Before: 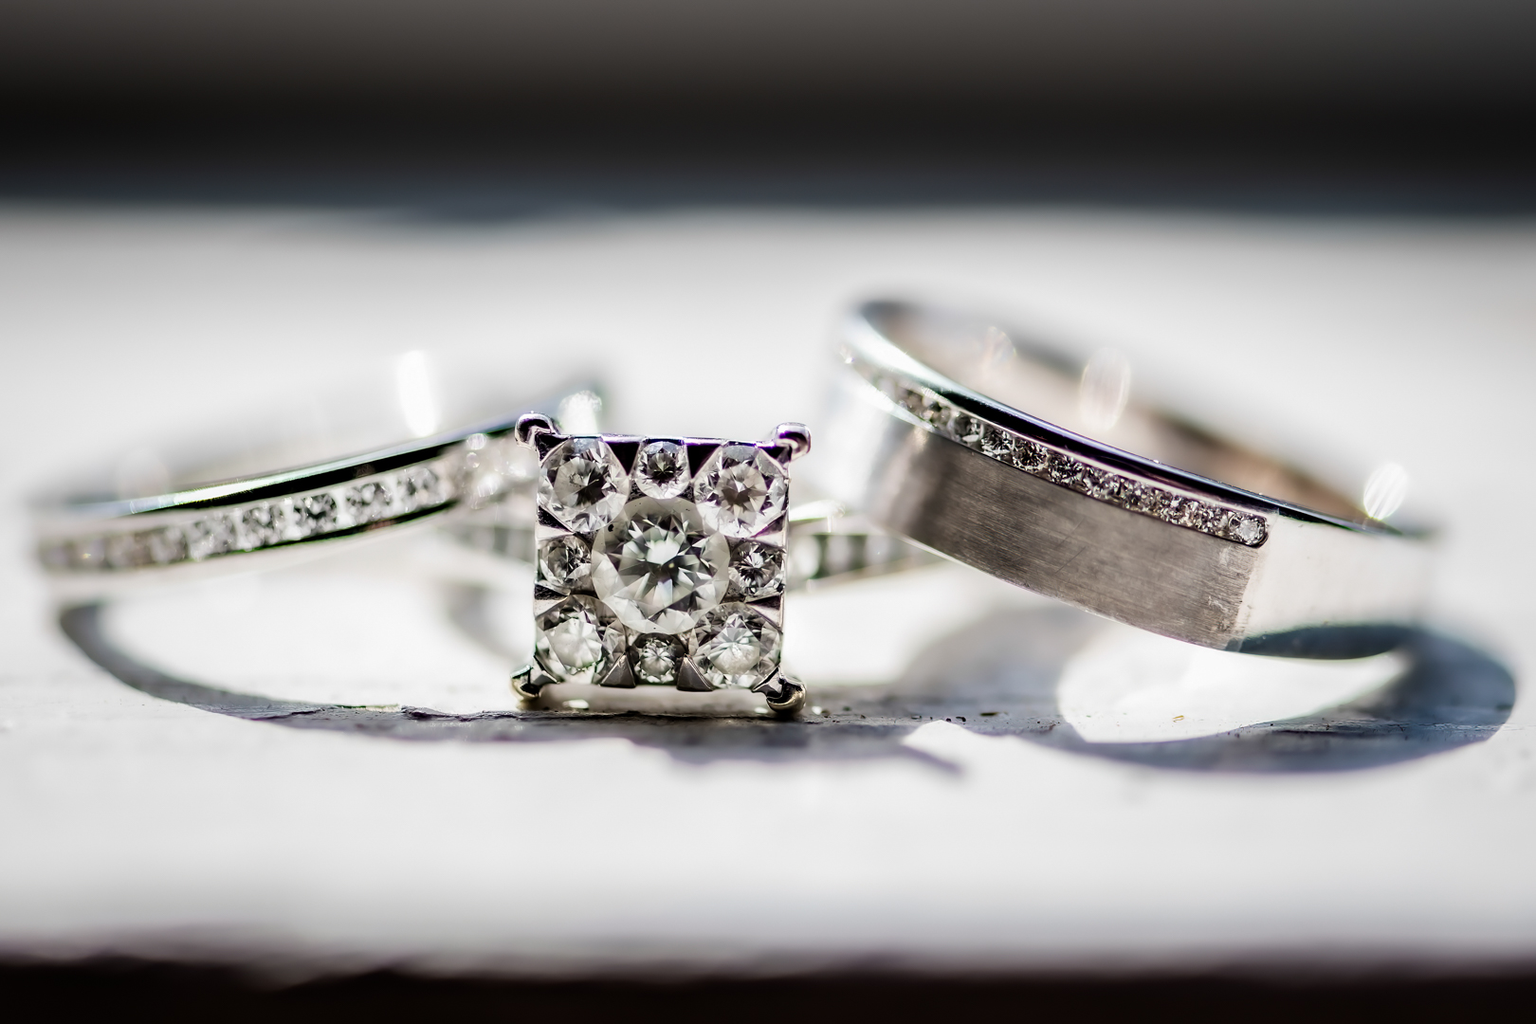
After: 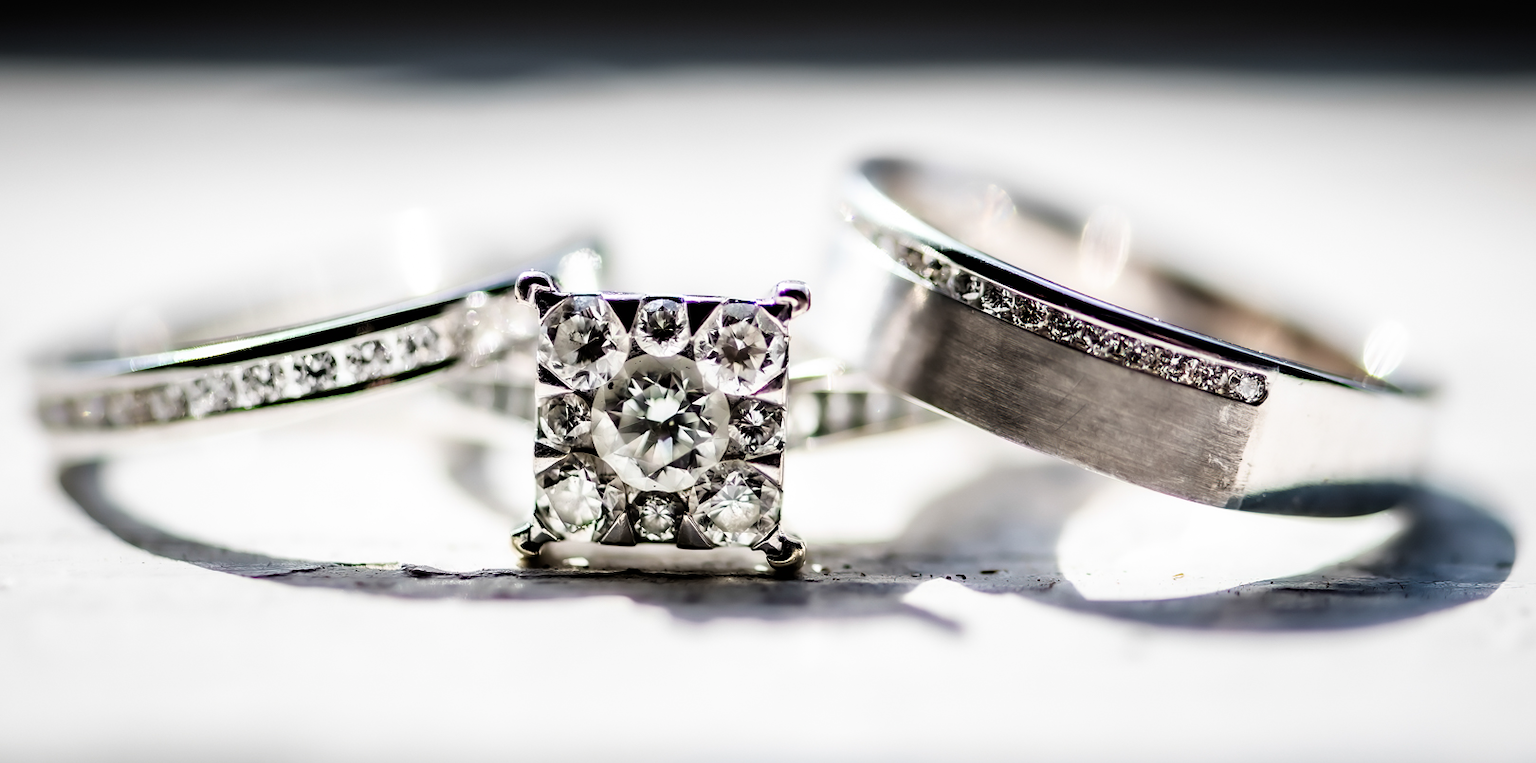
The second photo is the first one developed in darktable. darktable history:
filmic rgb: black relative exposure -7.98 EV, white relative exposure 2.46 EV, hardness 6.39
crop: top 13.922%, bottom 11.454%
